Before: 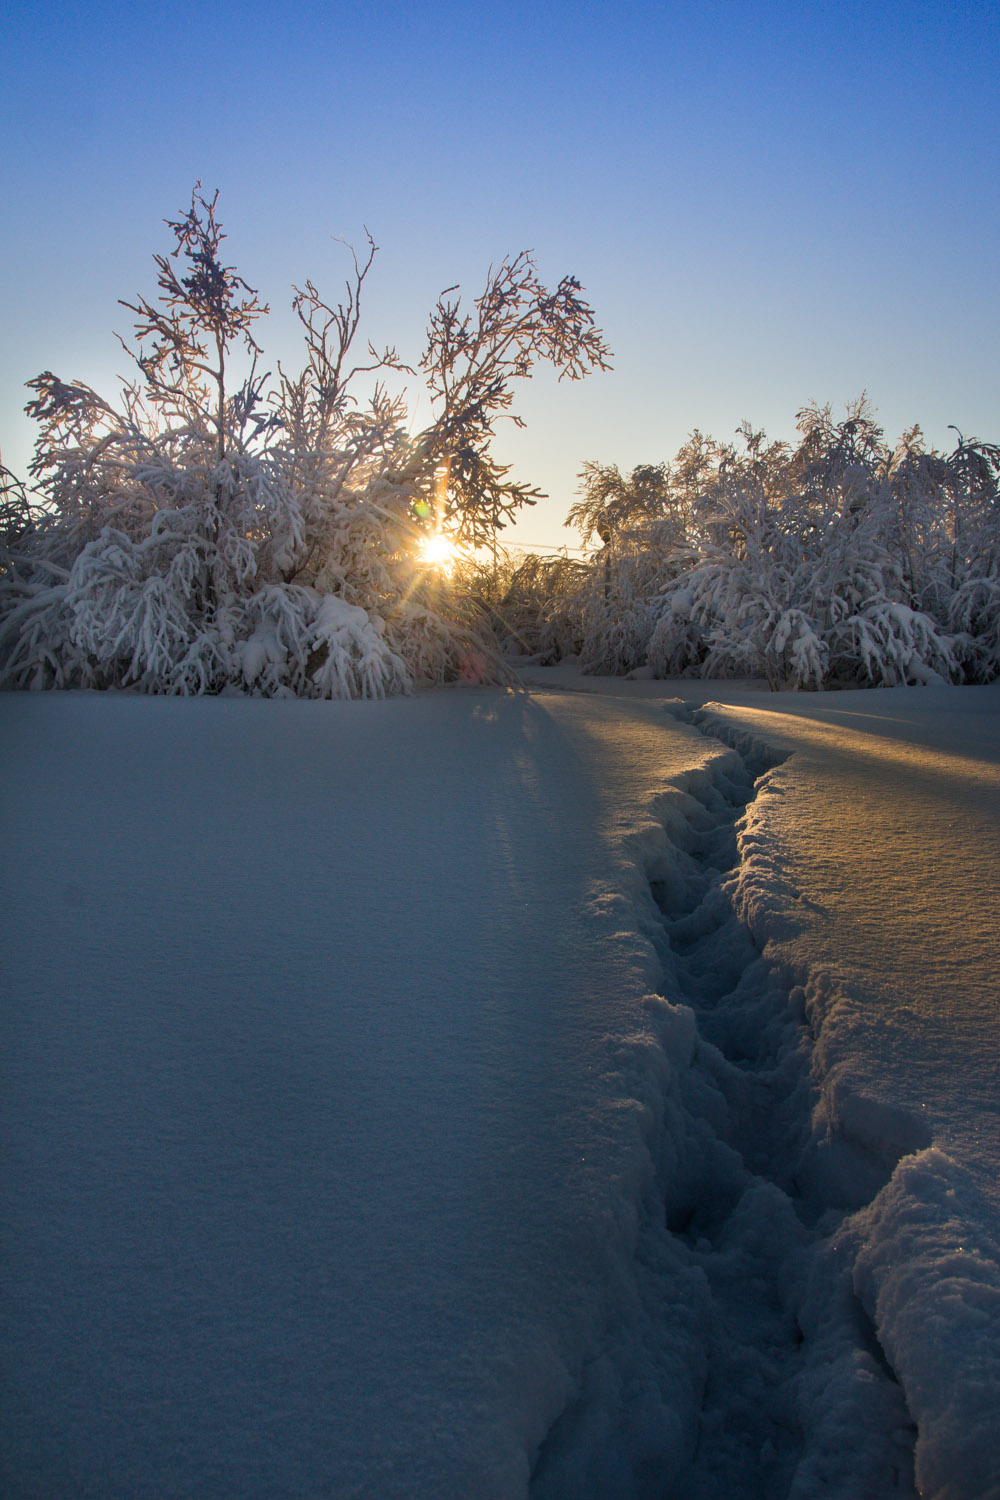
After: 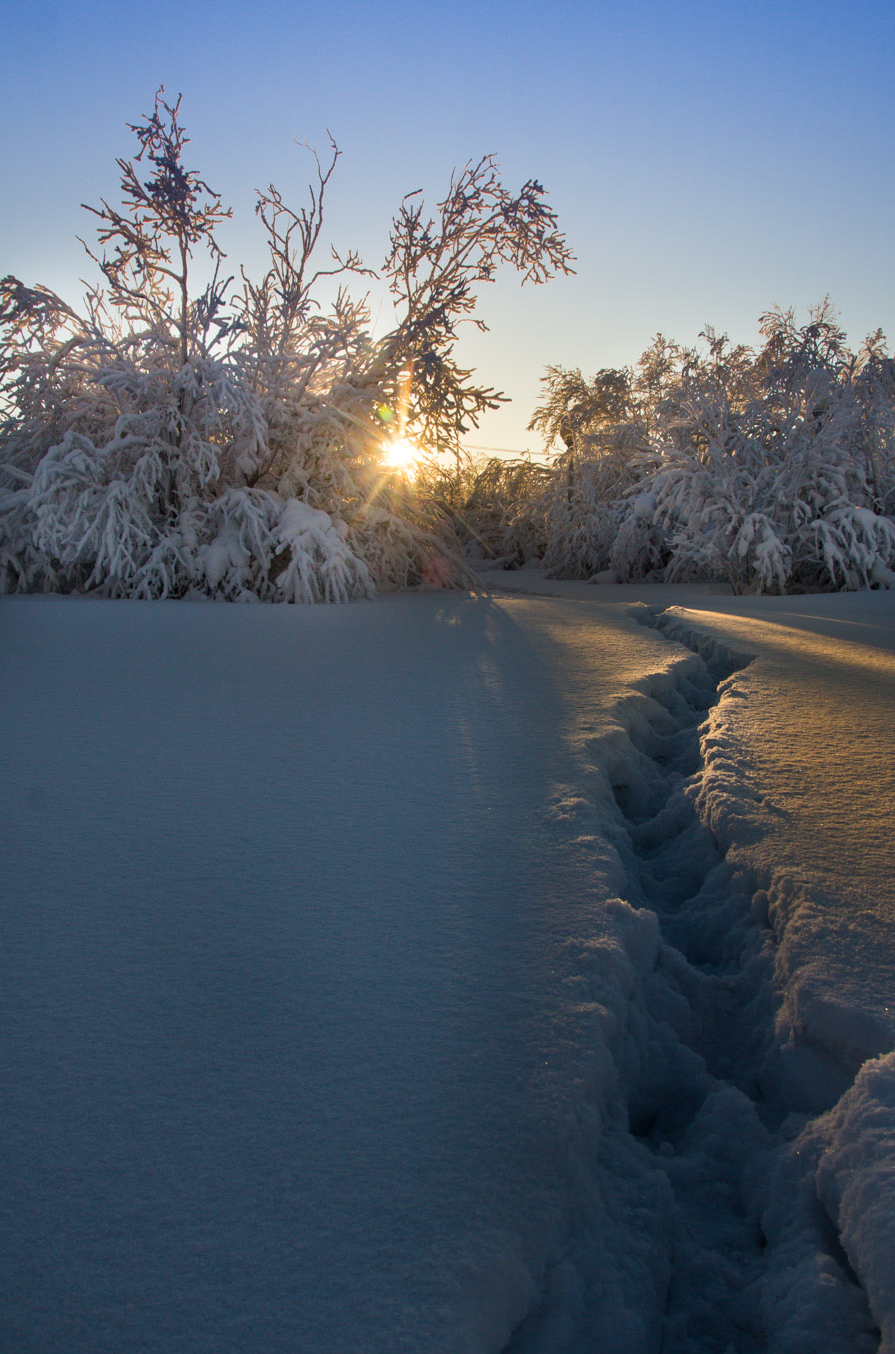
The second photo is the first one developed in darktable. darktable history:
crop: left 3.741%, top 6.435%, right 6.674%, bottom 3.277%
